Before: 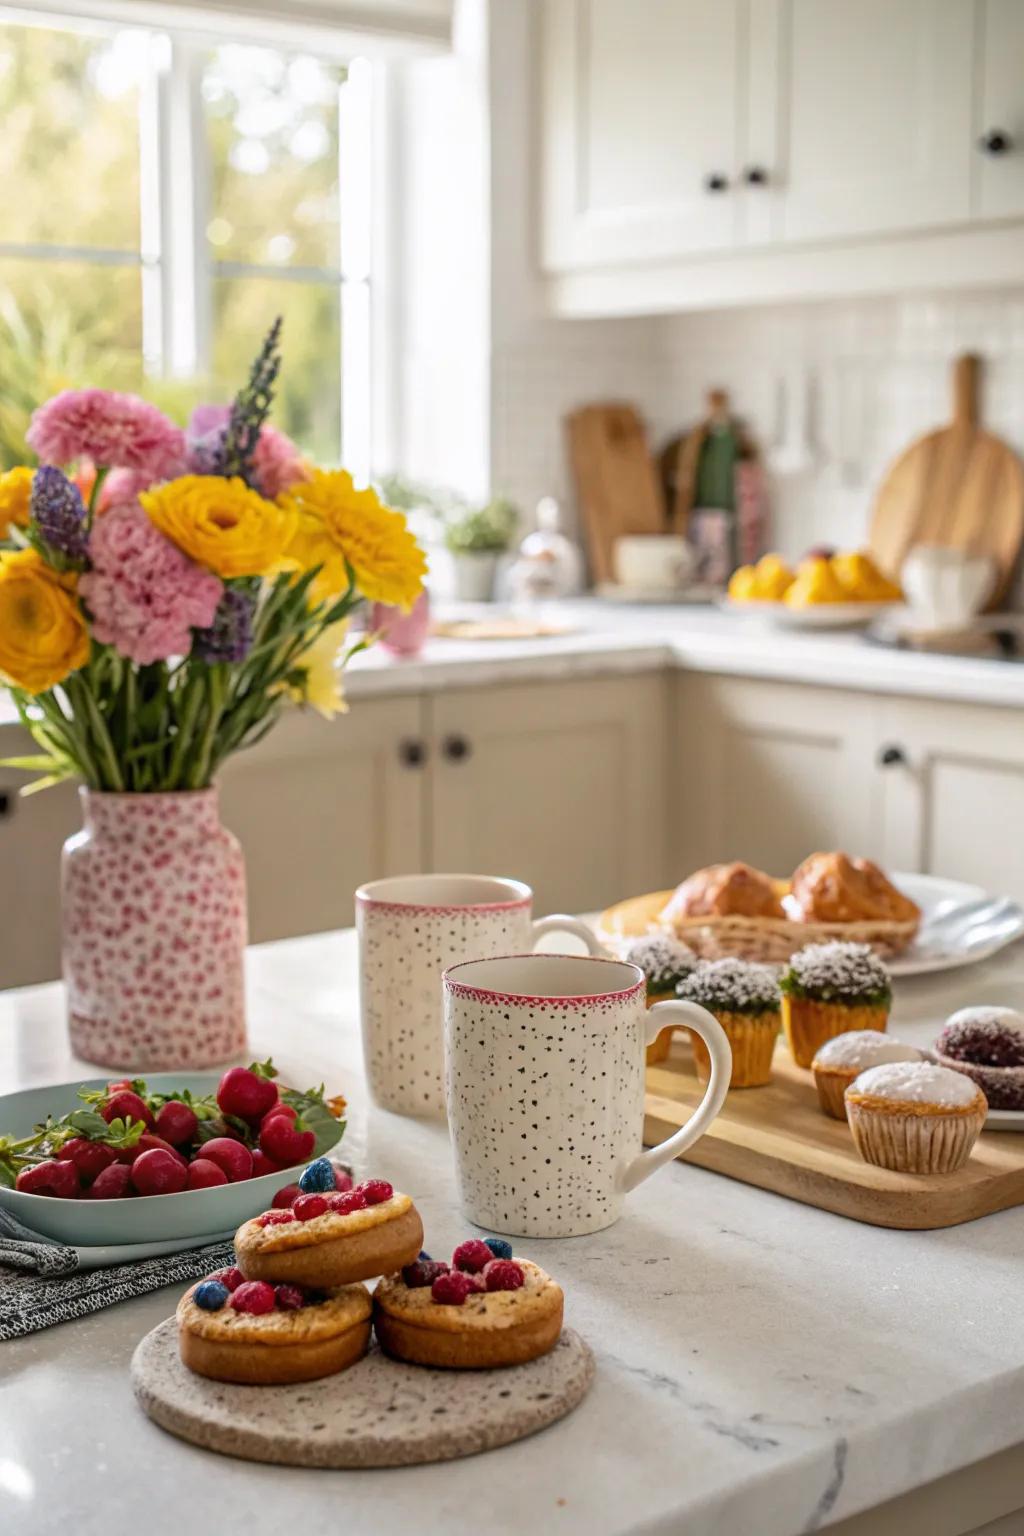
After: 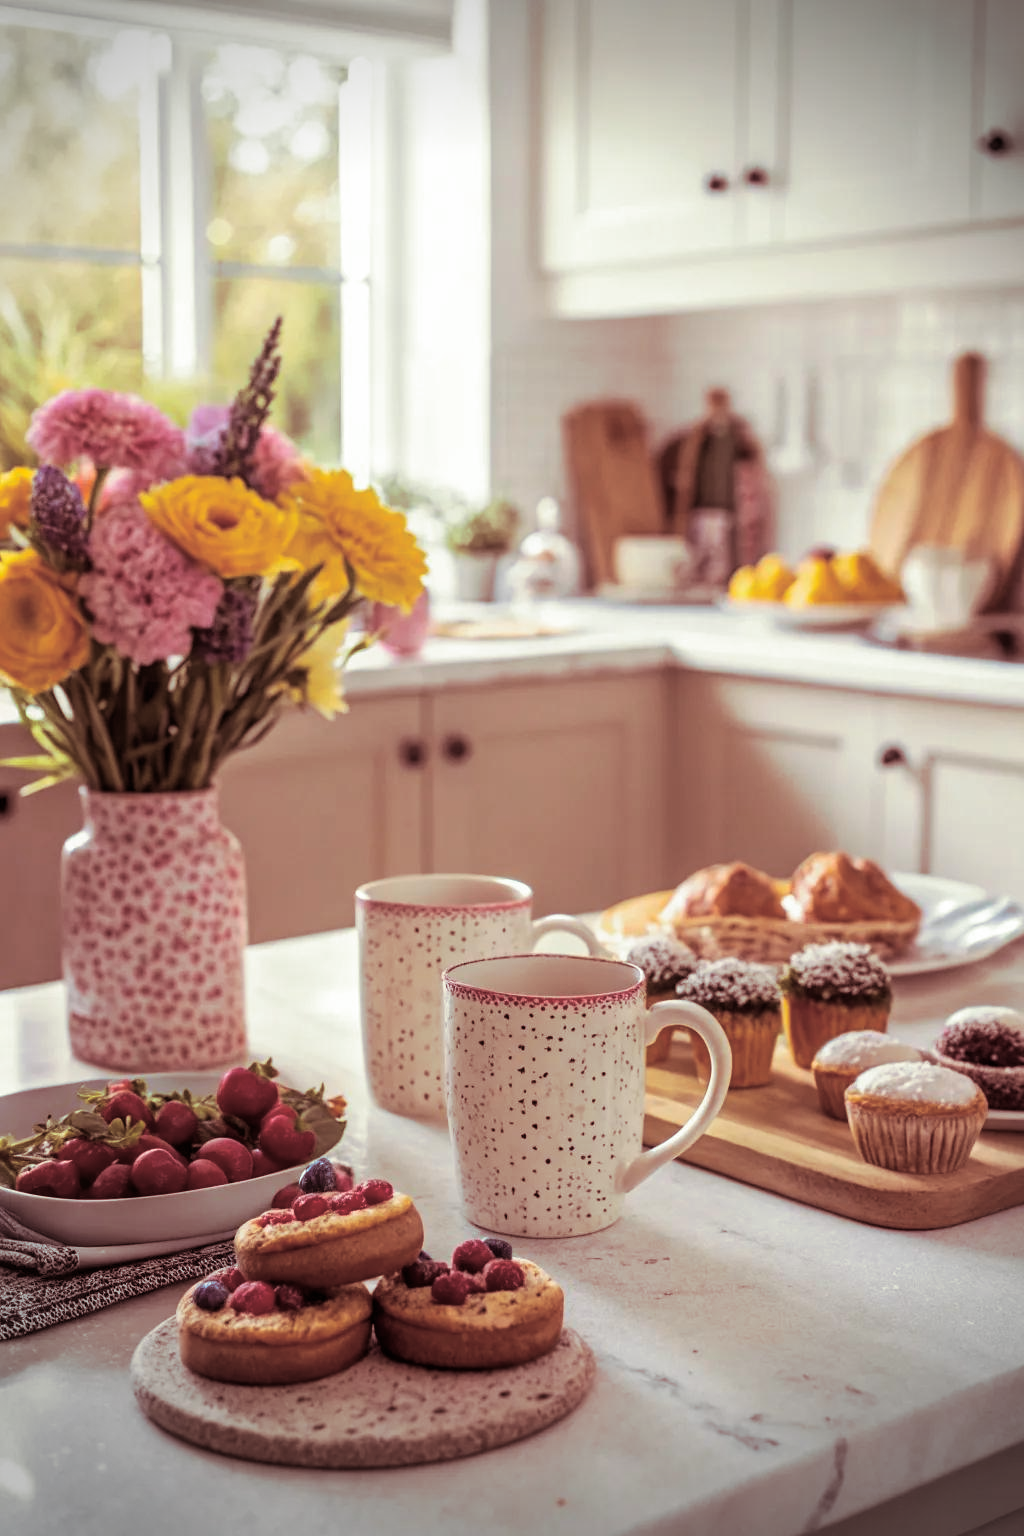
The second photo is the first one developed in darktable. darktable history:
split-toning: compress 20%
vignetting: fall-off radius 31.48%, brightness -0.472
